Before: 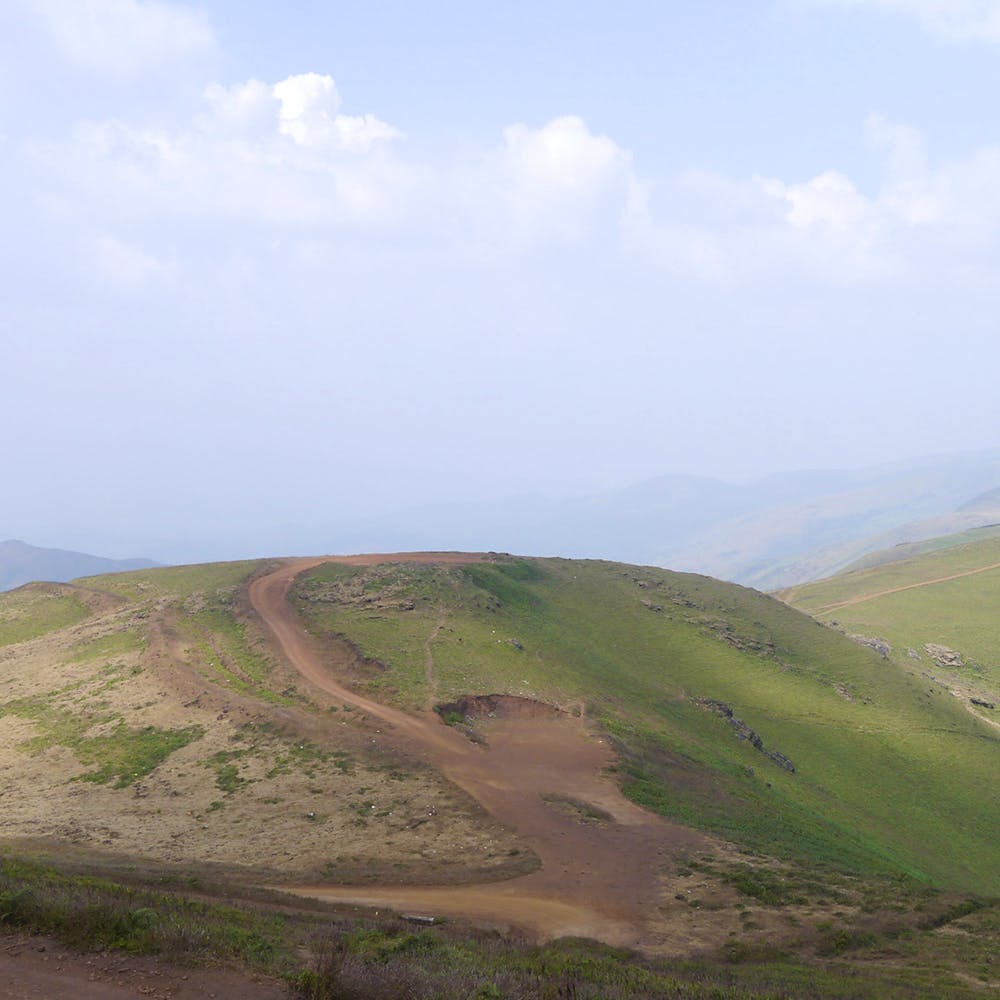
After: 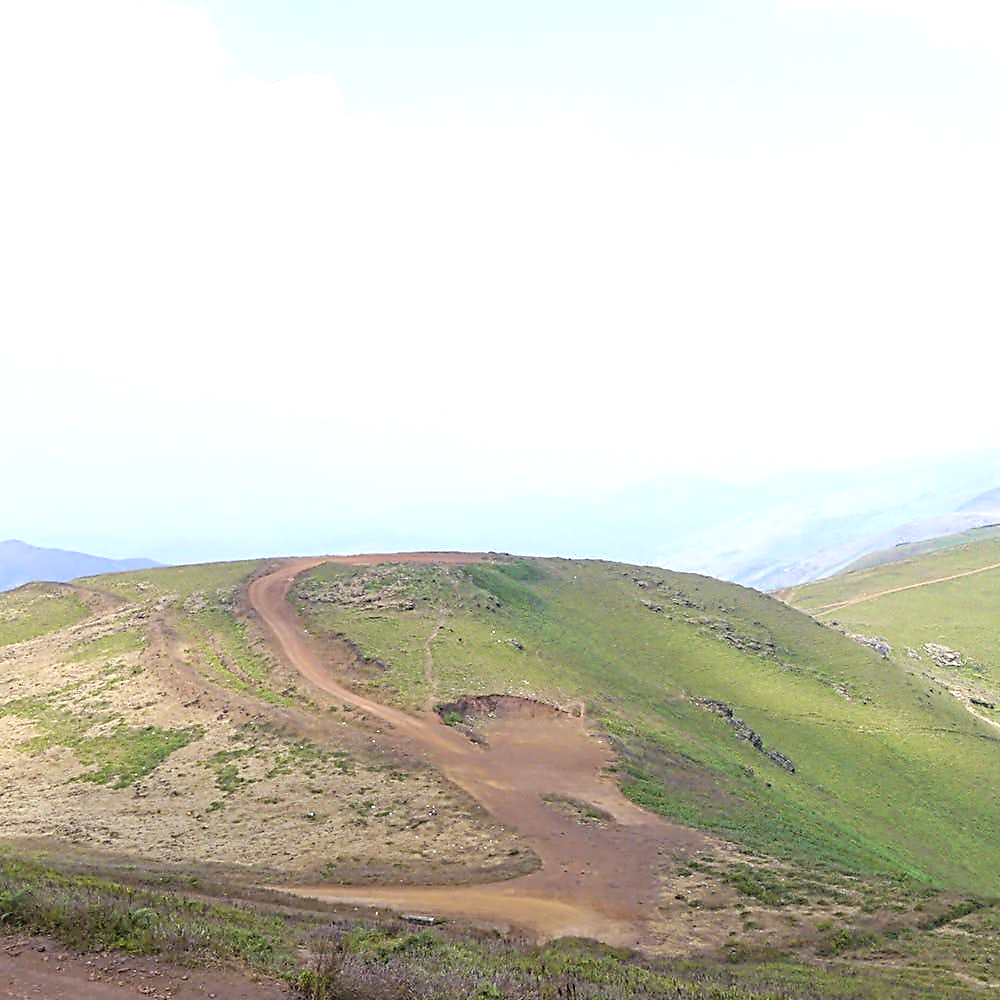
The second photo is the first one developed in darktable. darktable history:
haze removal: compatibility mode true, adaptive false
contrast brightness saturation: brightness 0.13
tone equalizer: -8 EV 0.25 EV, -7 EV 0.417 EV, -6 EV 0.417 EV, -5 EV 0.25 EV, -3 EV -0.25 EV, -2 EV -0.417 EV, -1 EV -0.417 EV, +0 EV -0.25 EV, edges refinement/feathering 500, mask exposure compensation -1.57 EV, preserve details guided filter
white balance: red 0.976, blue 1.04
local contrast: detail 130%
exposure: exposure 1 EV, compensate highlight preservation false
contrast equalizer: y [[0.5, 0.5, 0.5, 0.515, 0.749, 0.84], [0.5 ×6], [0.5 ×6], [0, 0, 0, 0.001, 0.067, 0.262], [0 ×6]]
